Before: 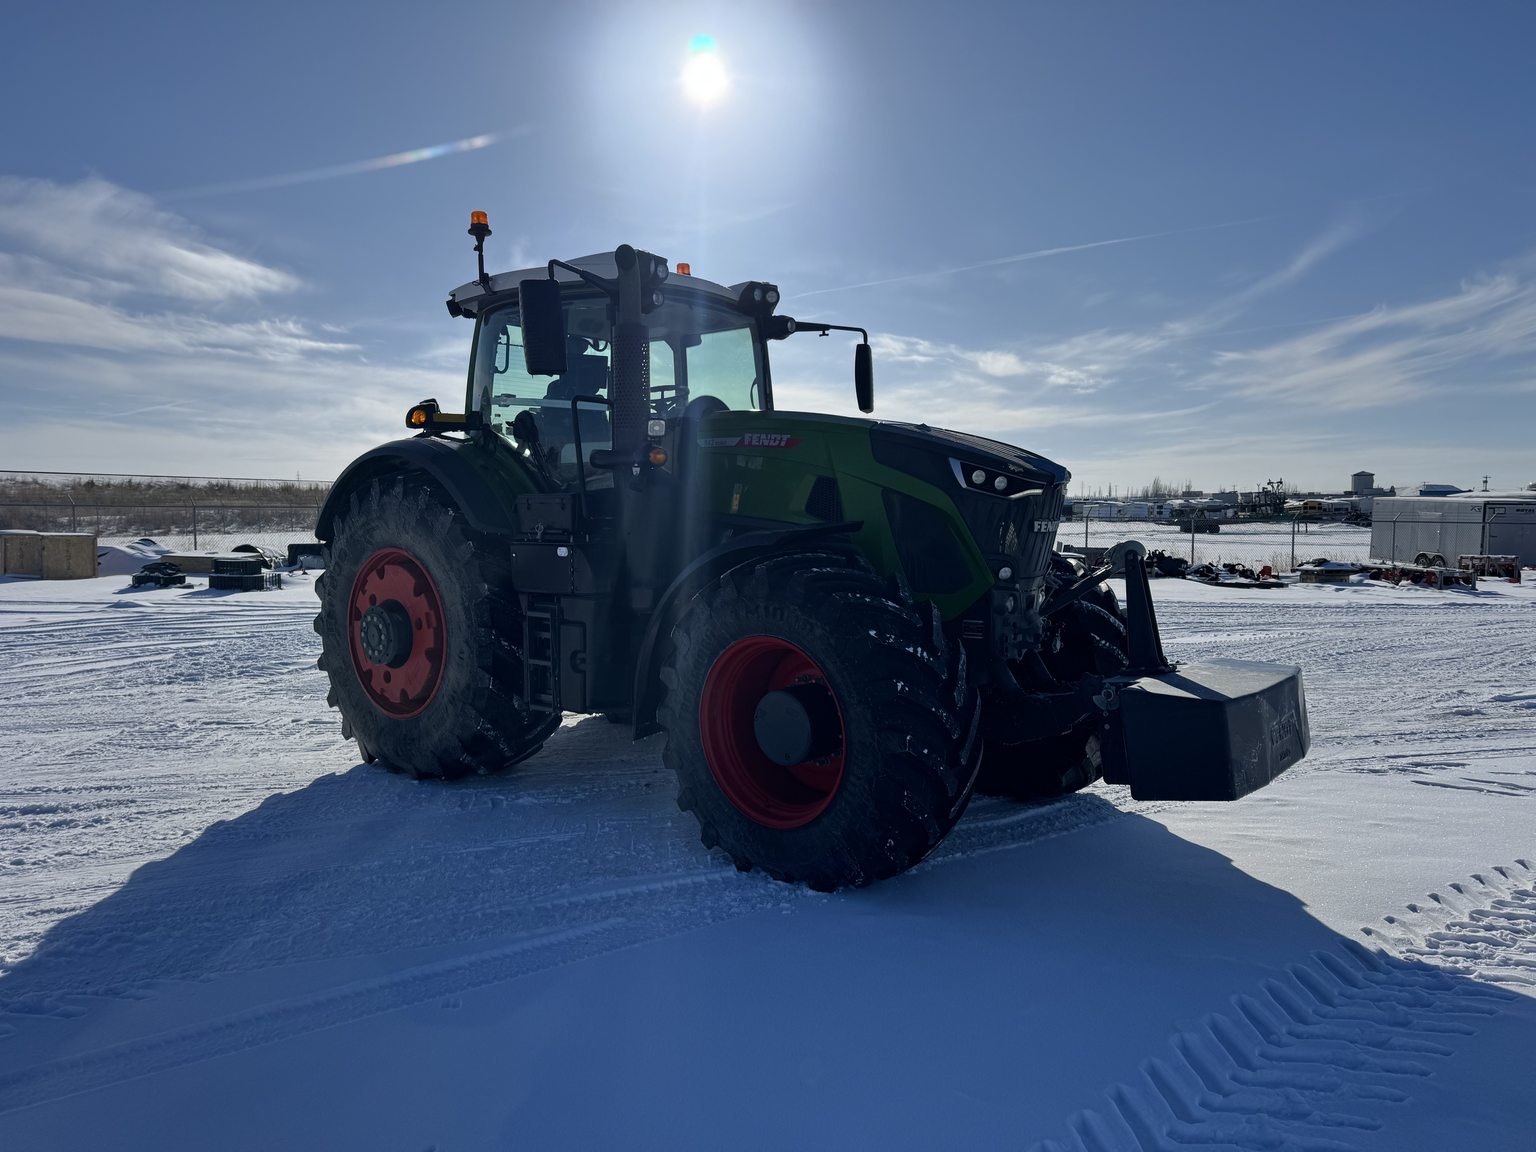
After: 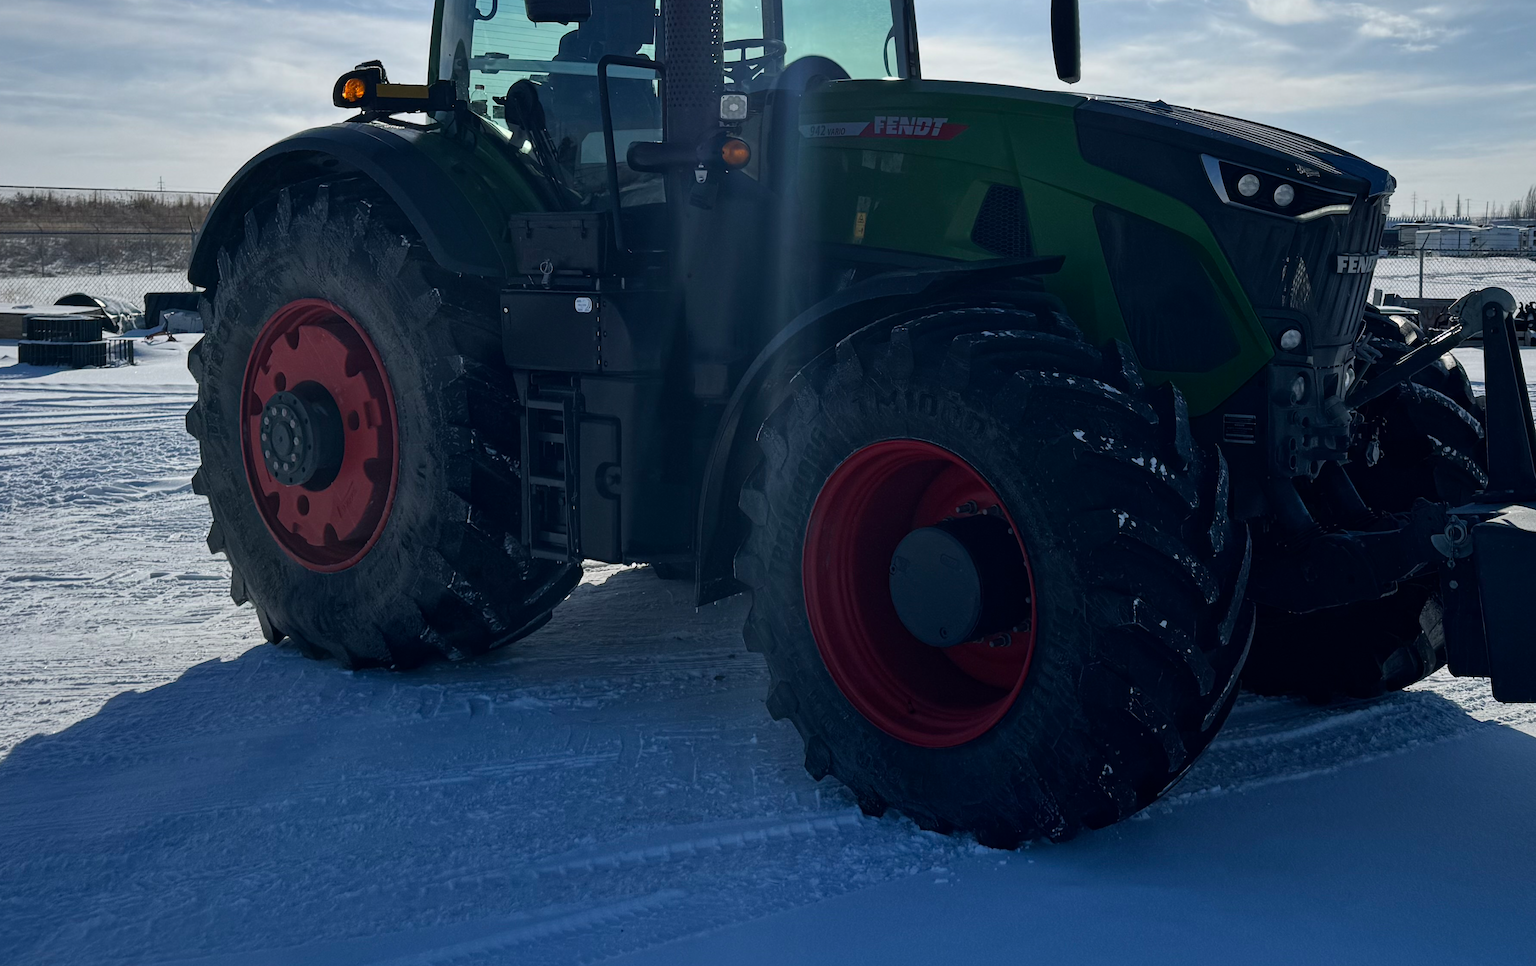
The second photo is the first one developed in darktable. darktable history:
crop: left 12.884%, top 31.36%, right 24.53%, bottom 16.099%
